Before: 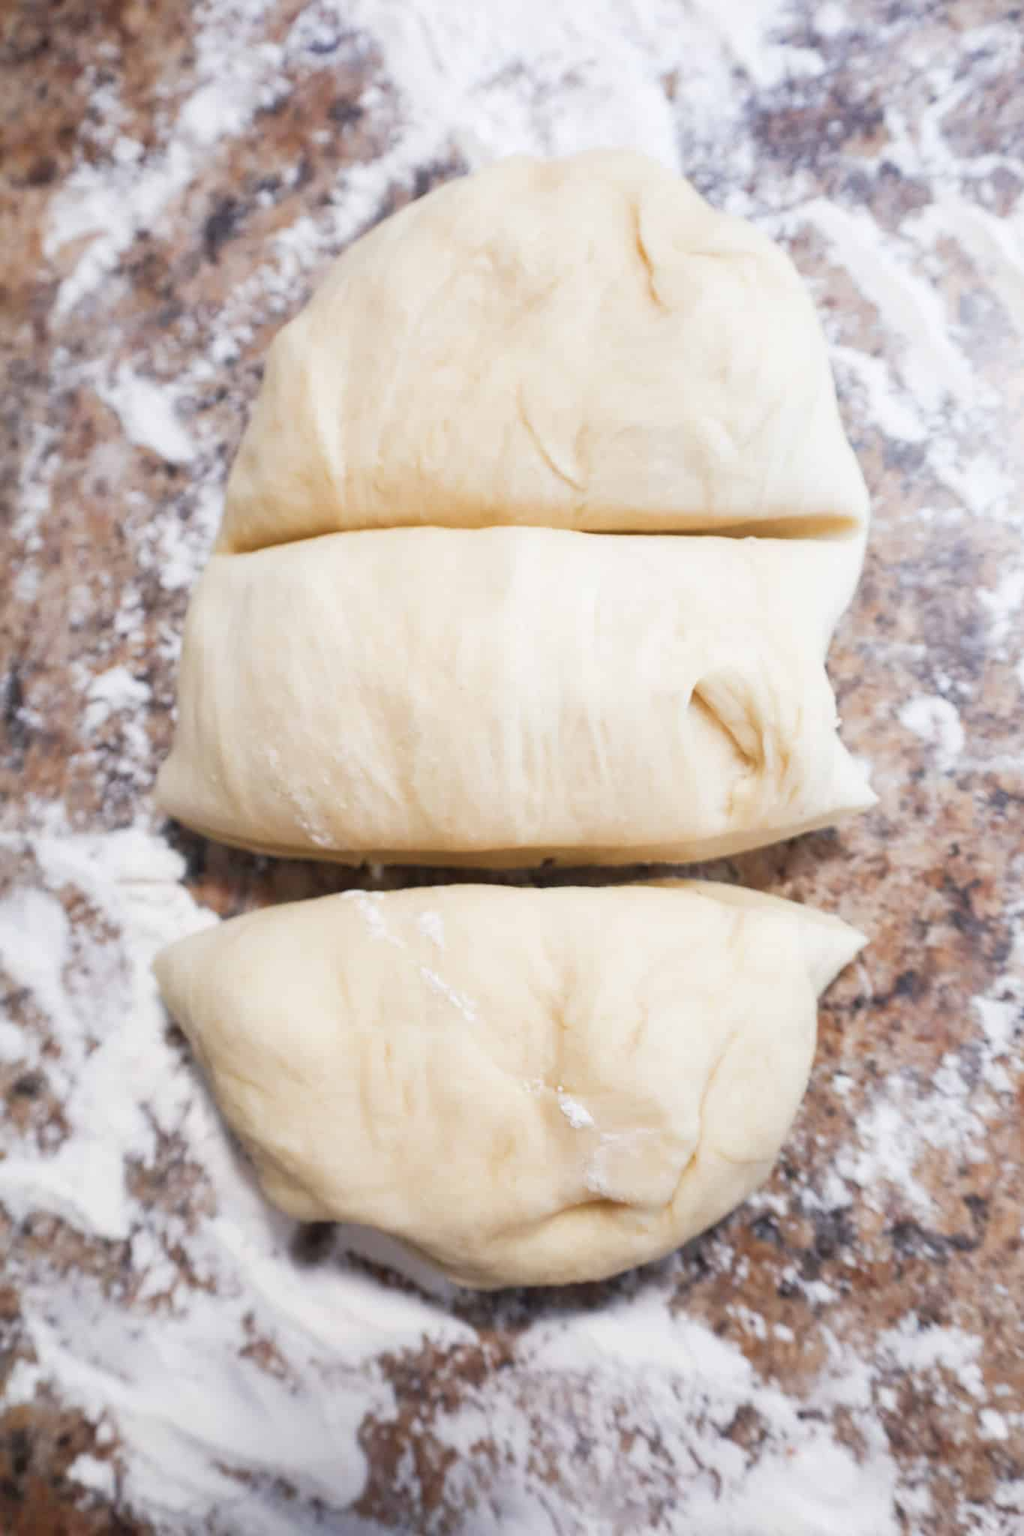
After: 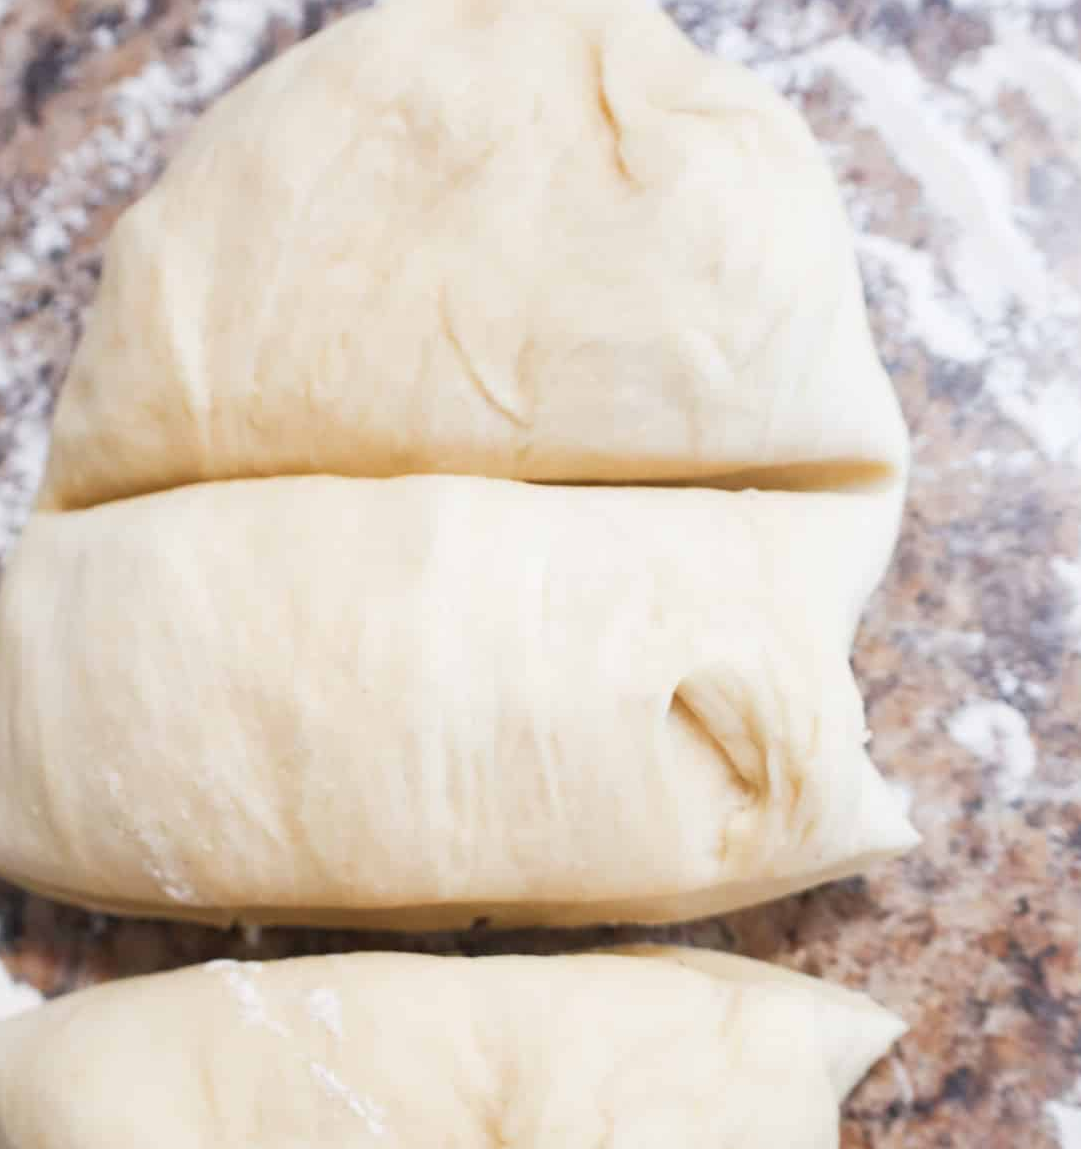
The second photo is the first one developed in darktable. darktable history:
crop: left 18.385%, top 11.098%, right 2.409%, bottom 32.75%
